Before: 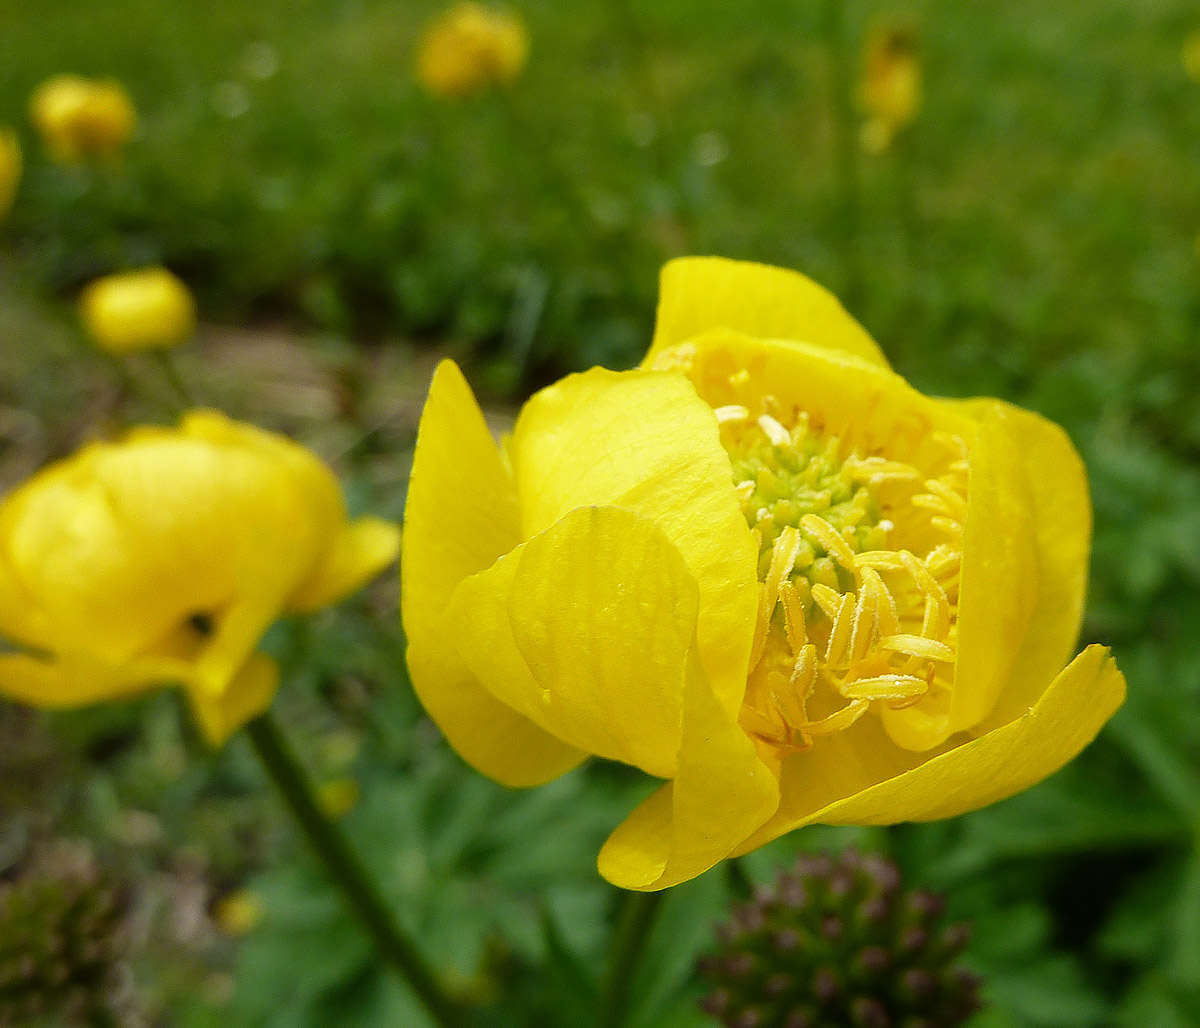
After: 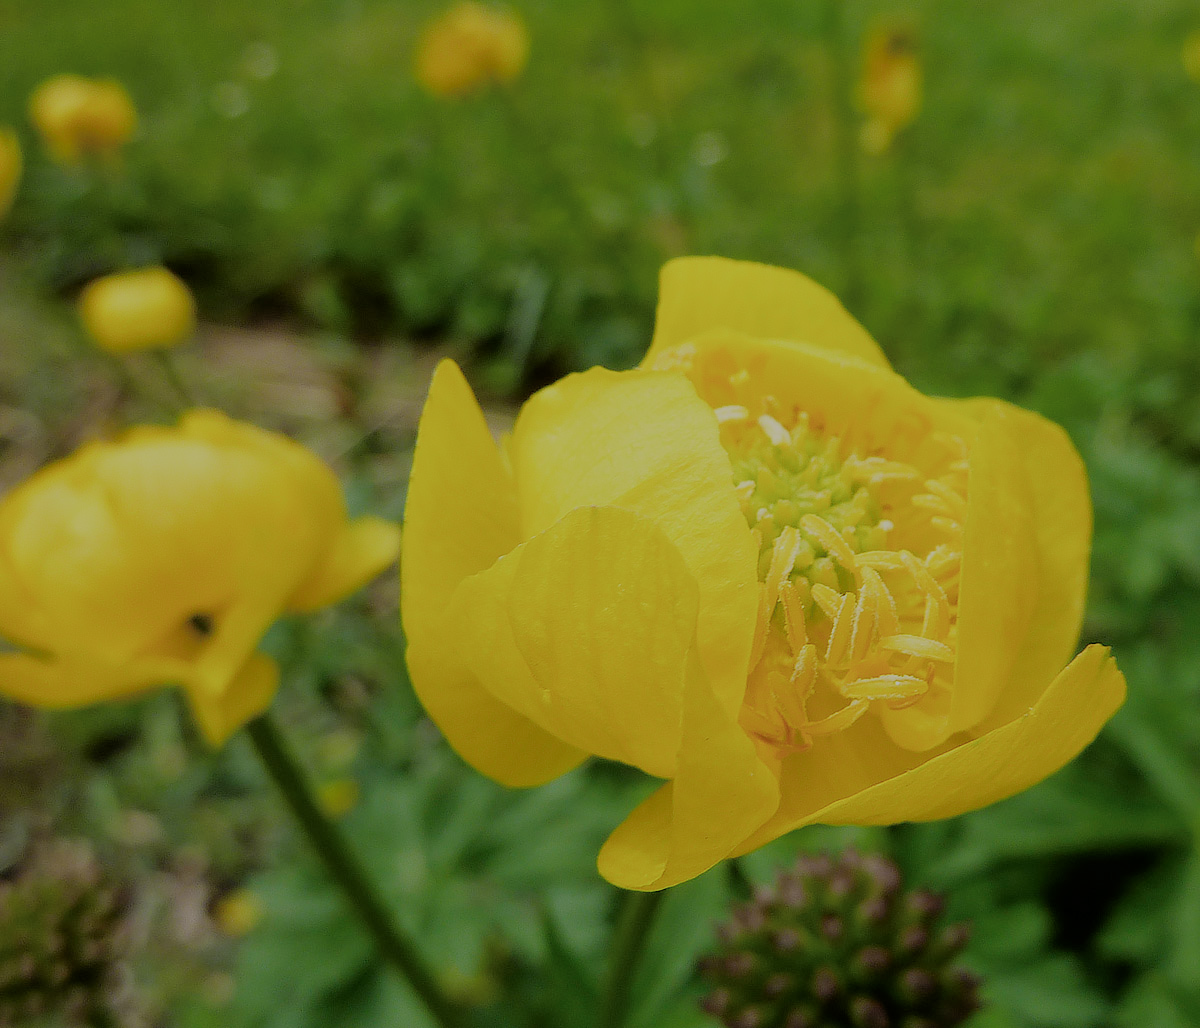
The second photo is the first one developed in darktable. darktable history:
filmic rgb: black relative exposure -7.99 EV, white relative exposure 8.05 EV, threshold 3.02 EV, hardness 2.52, latitude 10.8%, contrast 0.717, highlights saturation mix 9.8%, shadows ↔ highlights balance 2.07%, enable highlight reconstruction true
